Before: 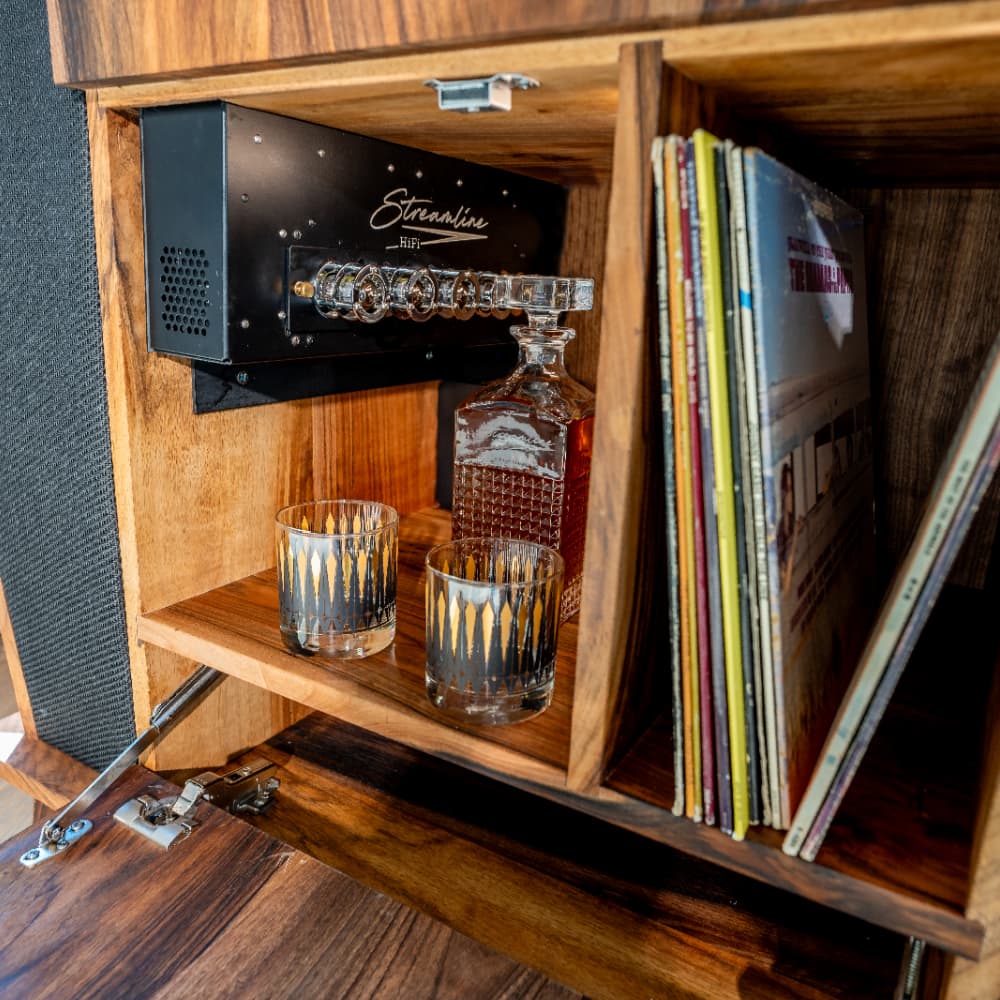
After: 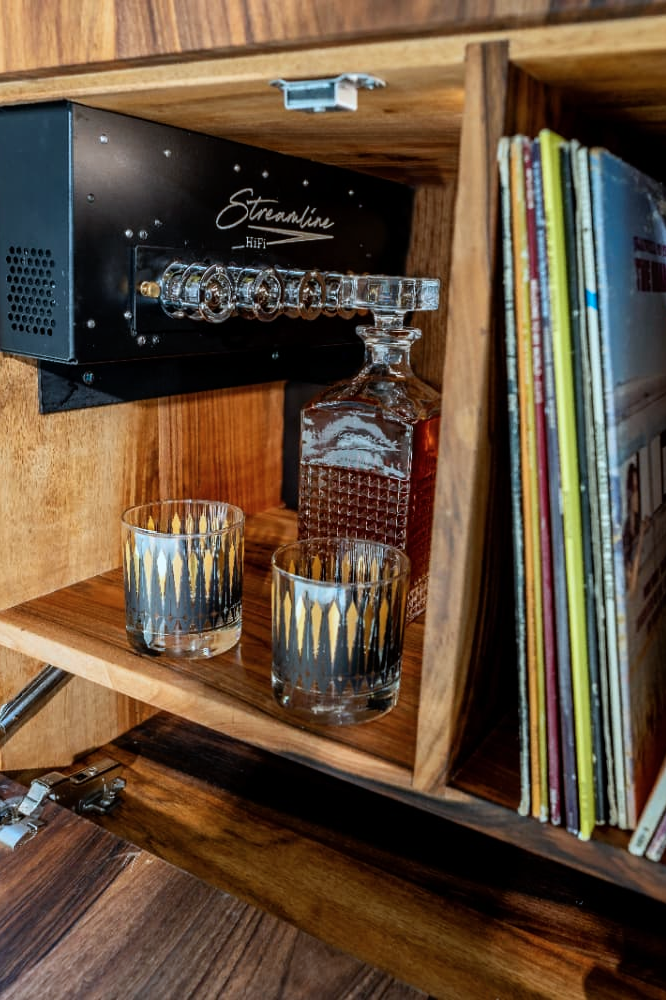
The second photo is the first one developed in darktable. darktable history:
color calibration: illuminant F (fluorescent), F source F9 (Cool White Deluxe 4150 K) – high CRI, x 0.374, y 0.373, temperature 4158.34 K
rgb curve: curves: ch0 [(0, 0) (0.078, 0.051) (0.929, 0.956) (1, 1)], compensate middle gray true
white balance: emerald 1
exposure: exposure -0.151 EV, compensate highlight preservation false
crop: left 15.419%, right 17.914%
